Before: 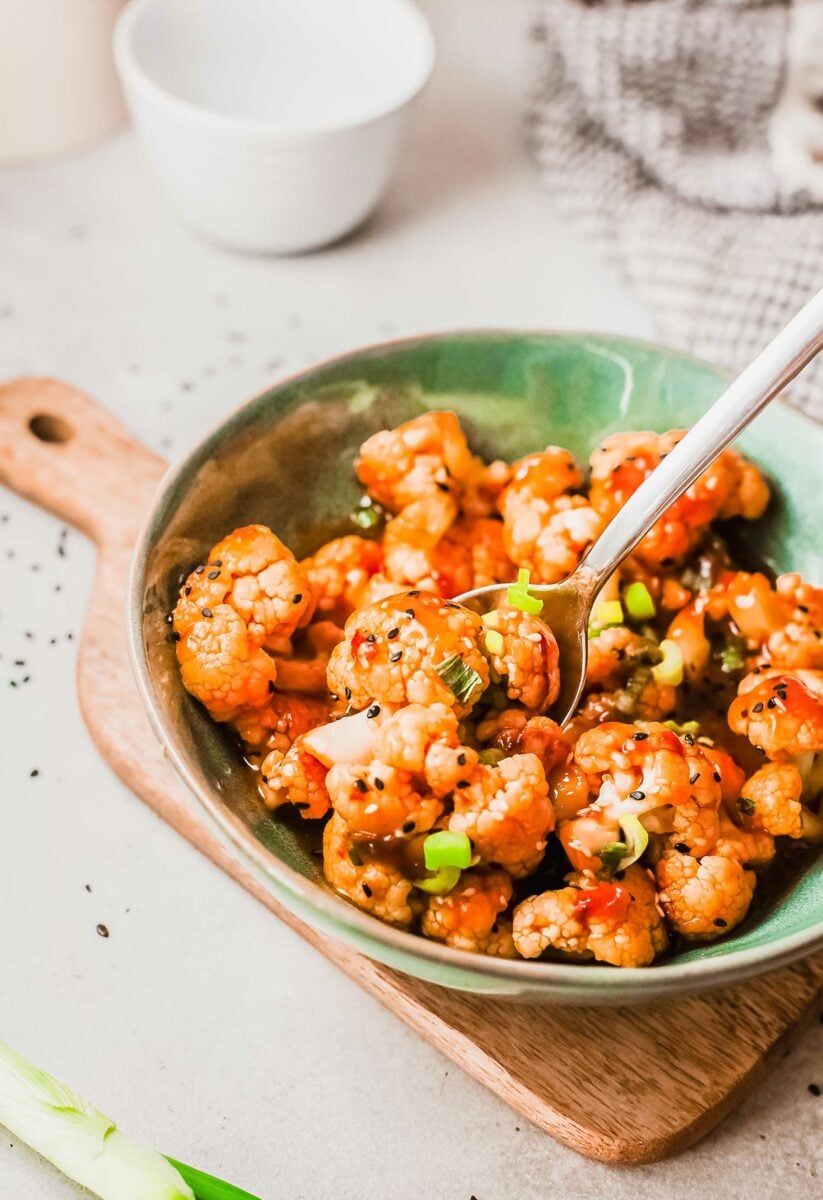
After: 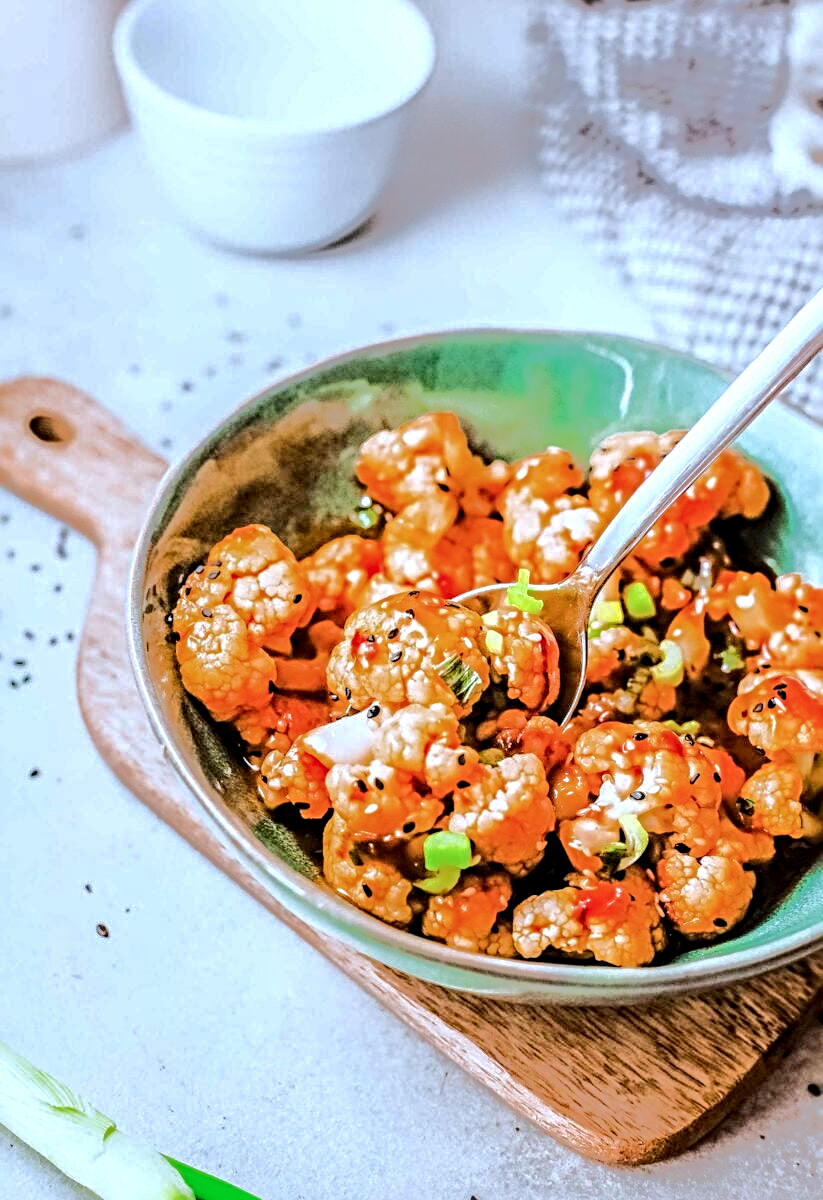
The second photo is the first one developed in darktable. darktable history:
color calibration: illuminant custom, x 0.387, y 0.387, temperature 3825.34 K
color balance rgb: perceptual saturation grading › global saturation 0.023%, global vibrance 20%
local contrast: highlights 24%, detail 150%
tone equalizer: -8 EV -0.535 EV, -7 EV -0.323 EV, -6 EV -0.09 EV, -5 EV 0.417 EV, -4 EV 0.988 EV, -3 EV 0.801 EV, -2 EV -0.013 EV, -1 EV 0.135 EV, +0 EV -0.023 EV, edges refinement/feathering 500, mask exposure compensation -1.57 EV, preserve details no
sharpen: radius 4.875
